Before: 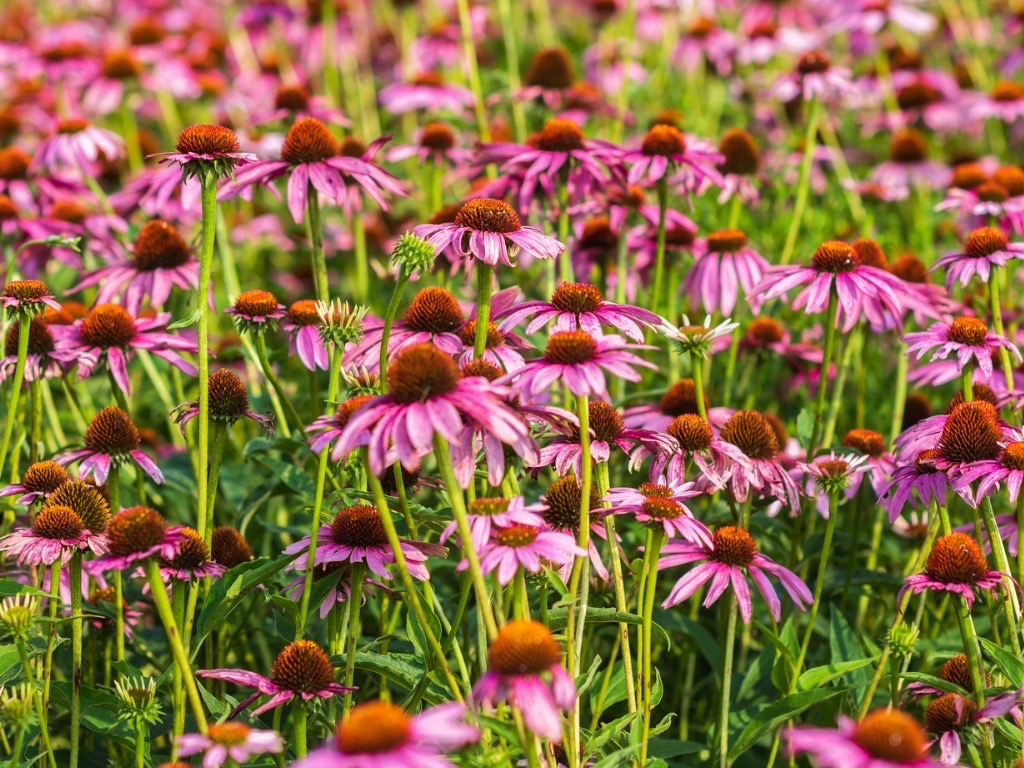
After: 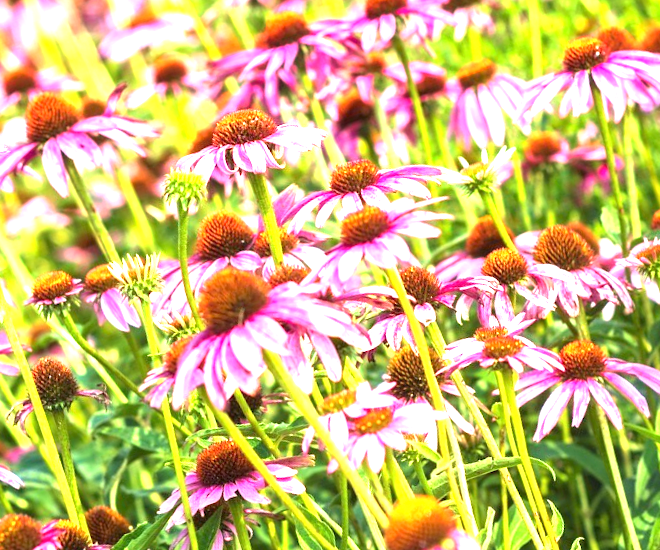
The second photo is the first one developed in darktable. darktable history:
exposure: black level correction 0, exposure 1.912 EV, compensate highlight preservation false
crop and rotate: angle 19.01°, left 6.921%, right 4.094%, bottom 1.091%
